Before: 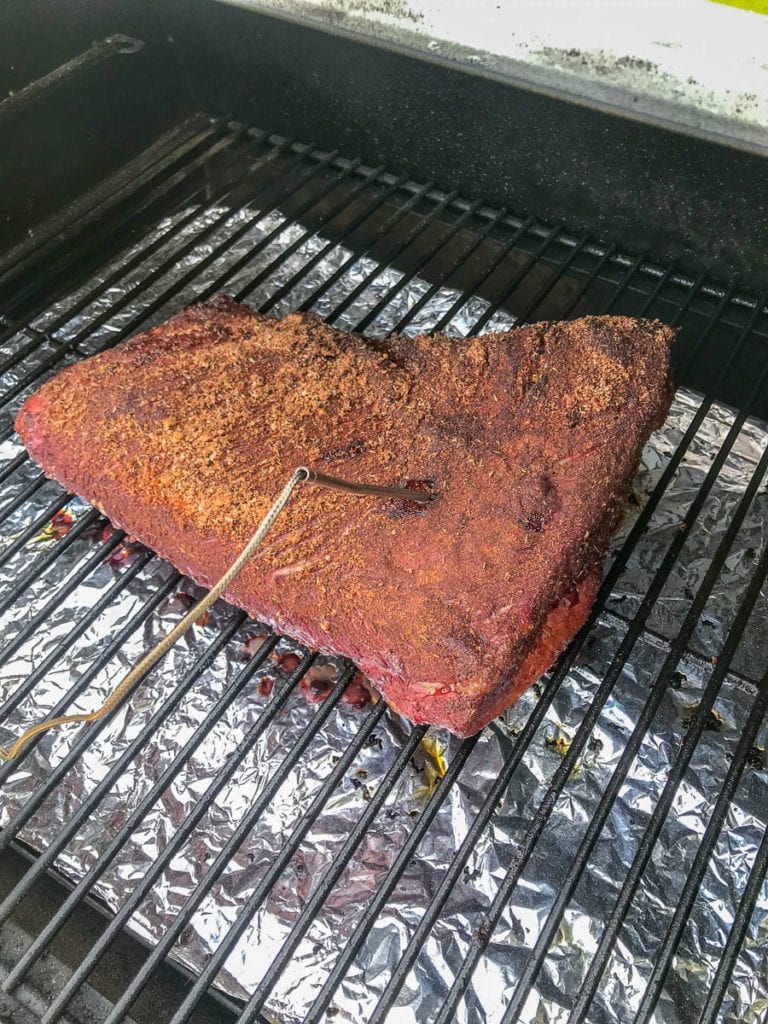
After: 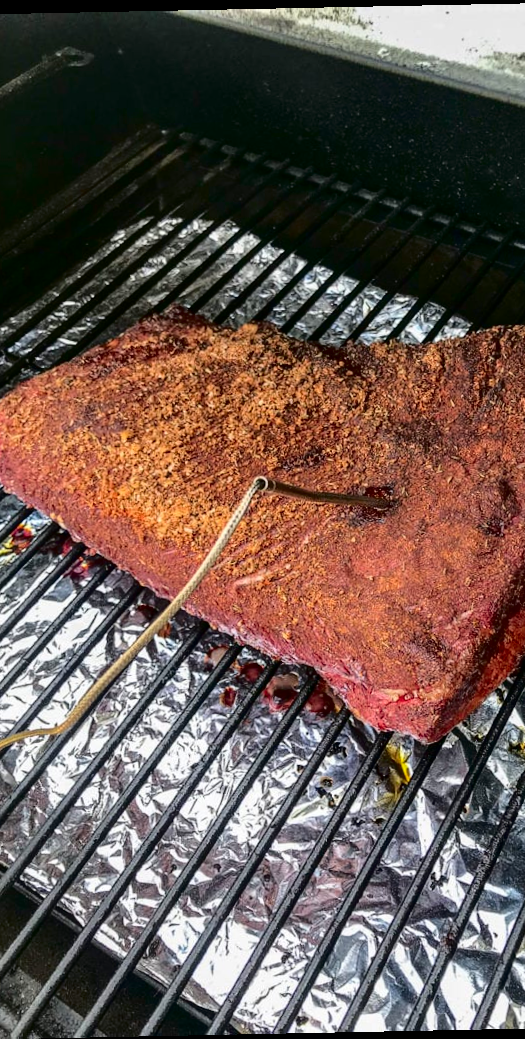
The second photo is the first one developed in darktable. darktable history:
rotate and perspective: rotation -1.17°, automatic cropping off
fill light: exposure -2 EV, width 8.6
contrast brightness saturation: contrast 0.13, brightness -0.05, saturation 0.16
crop and rotate: left 6.617%, right 26.717%
